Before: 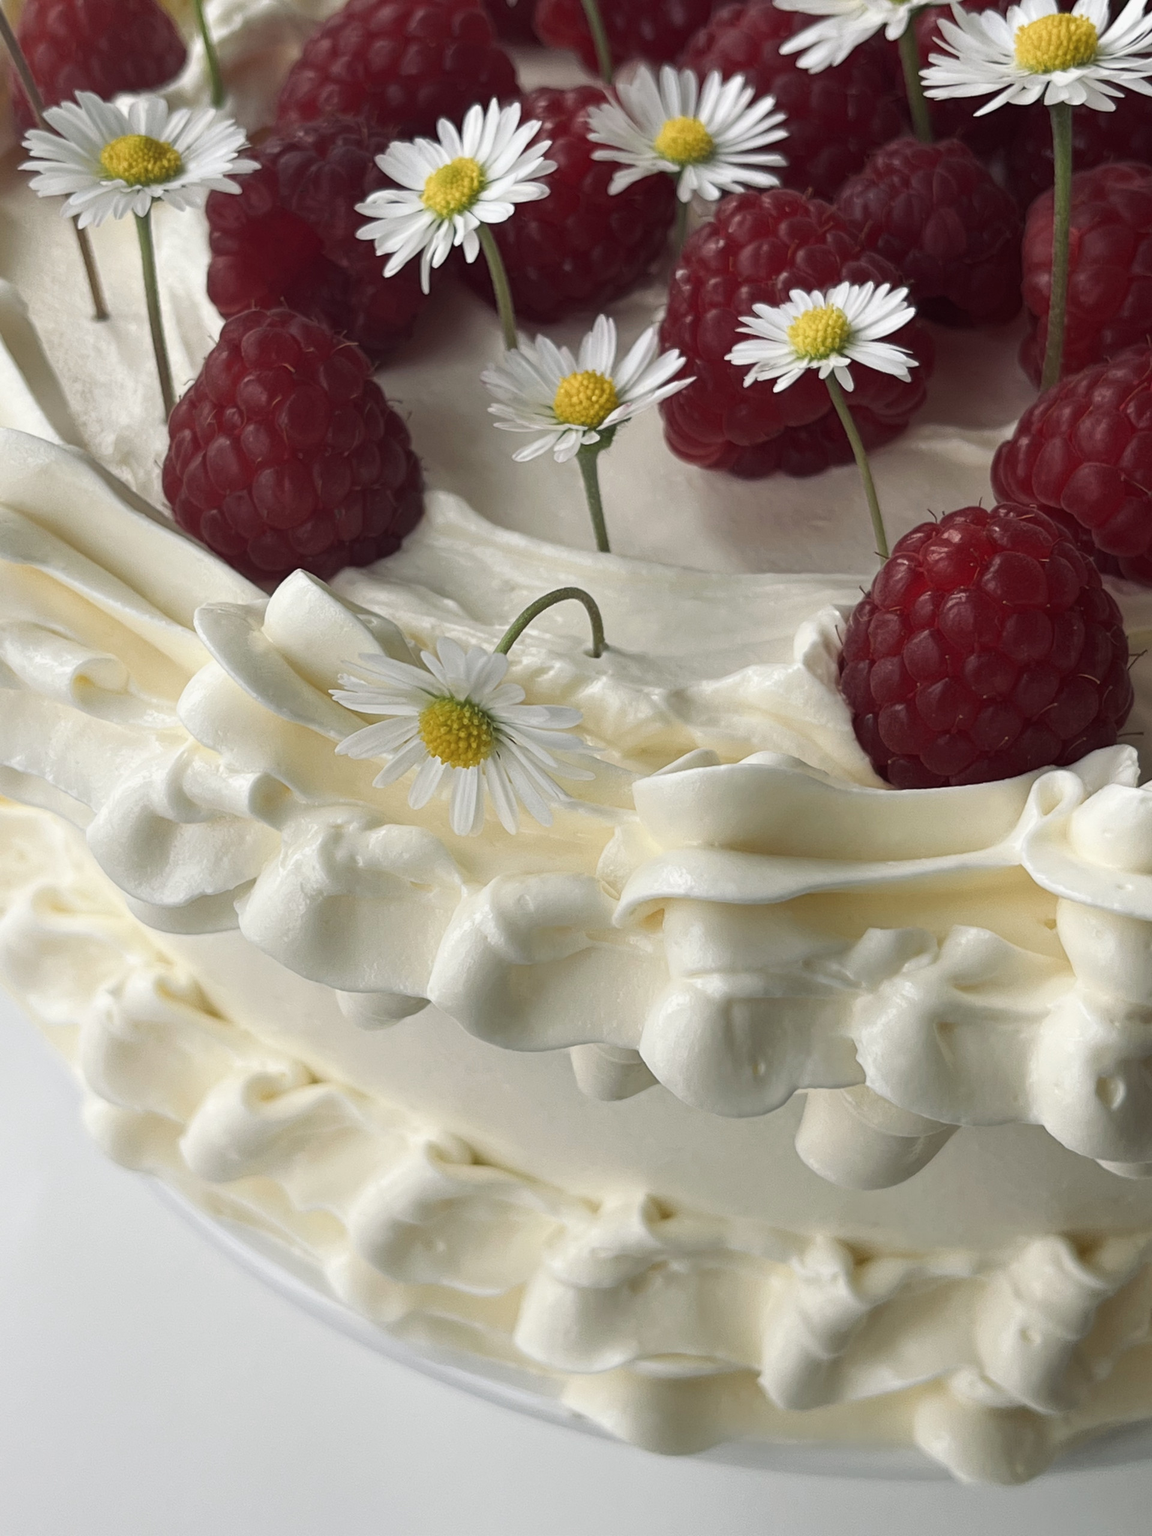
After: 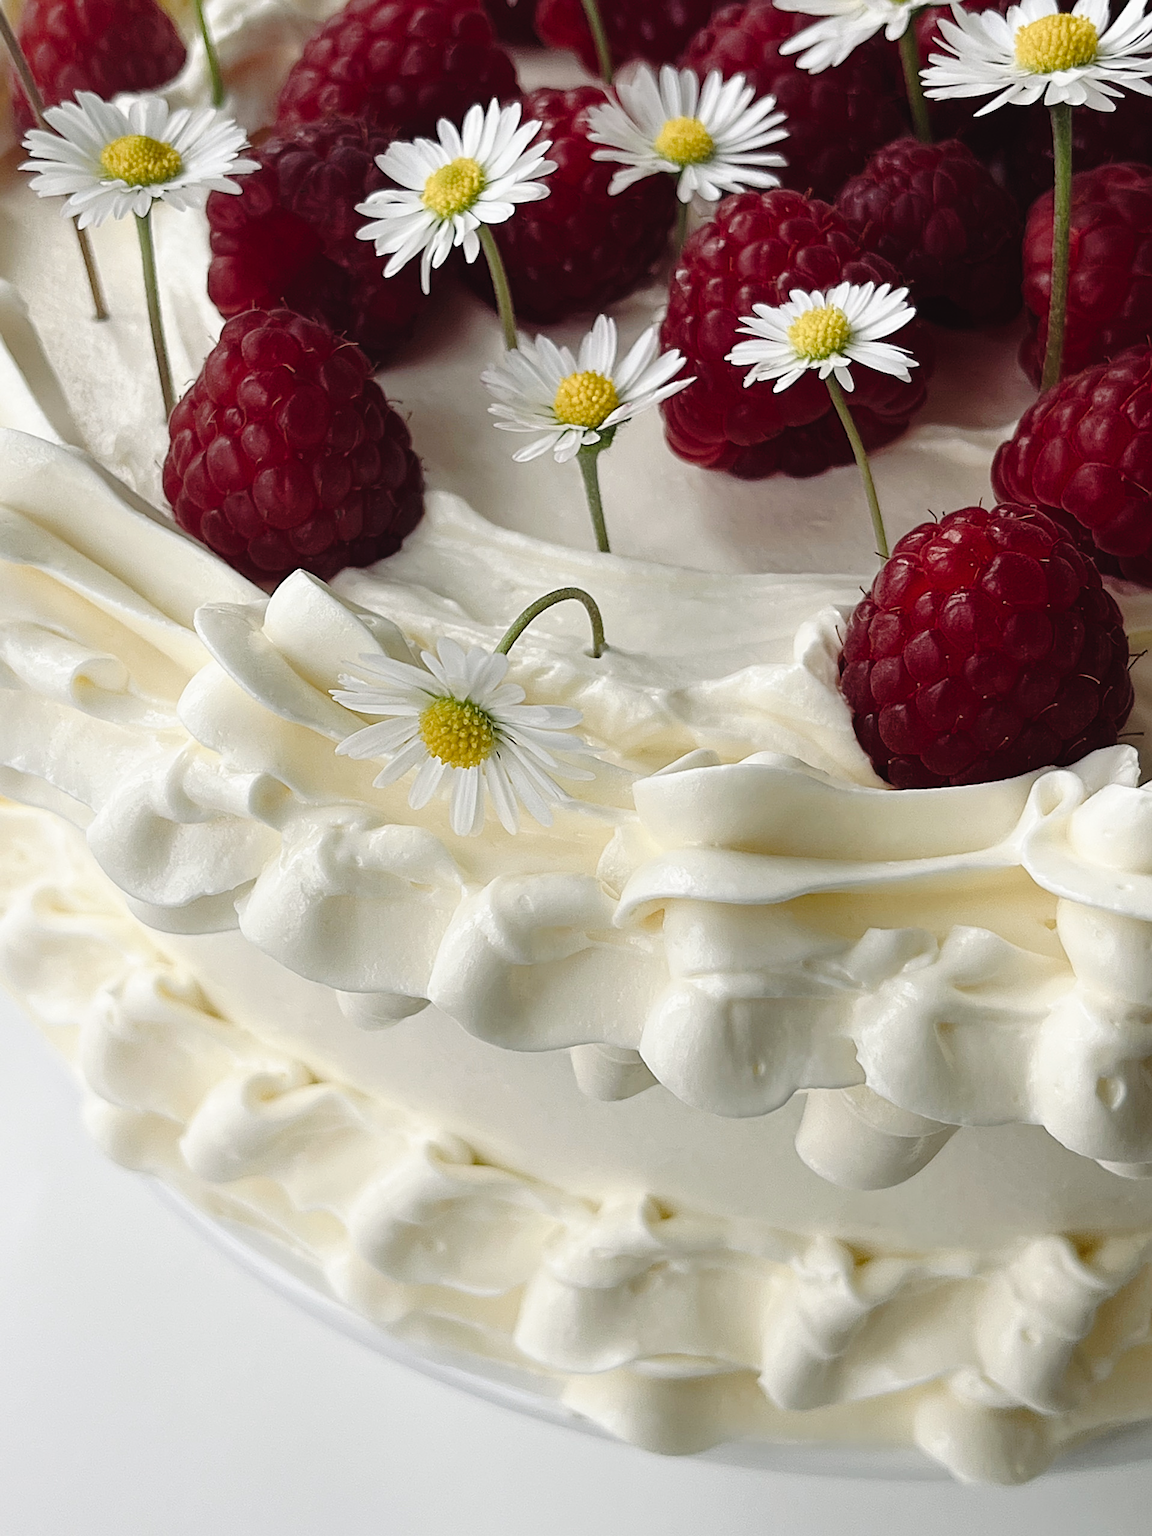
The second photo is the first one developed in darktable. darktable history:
sharpen: amount 0.75
tone curve: curves: ch0 [(0, 0) (0.003, 0.025) (0.011, 0.027) (0.025, 0.032) (0.044, 0.037) (0.069, 0.044) (0.1, 0.054) (0.136, 0.084) (0.177, 0.128) (0.224, 0.196) (0.277, 0.281) (0.335, 0.376) (0.399, 0.461) (0.468, 0.534) (0.543, 0.613) (0.623, 0.692) (0.709, 0.77) (0.801, 0.849) (0.898, 0.934) (1, 1)], preserve colors none
